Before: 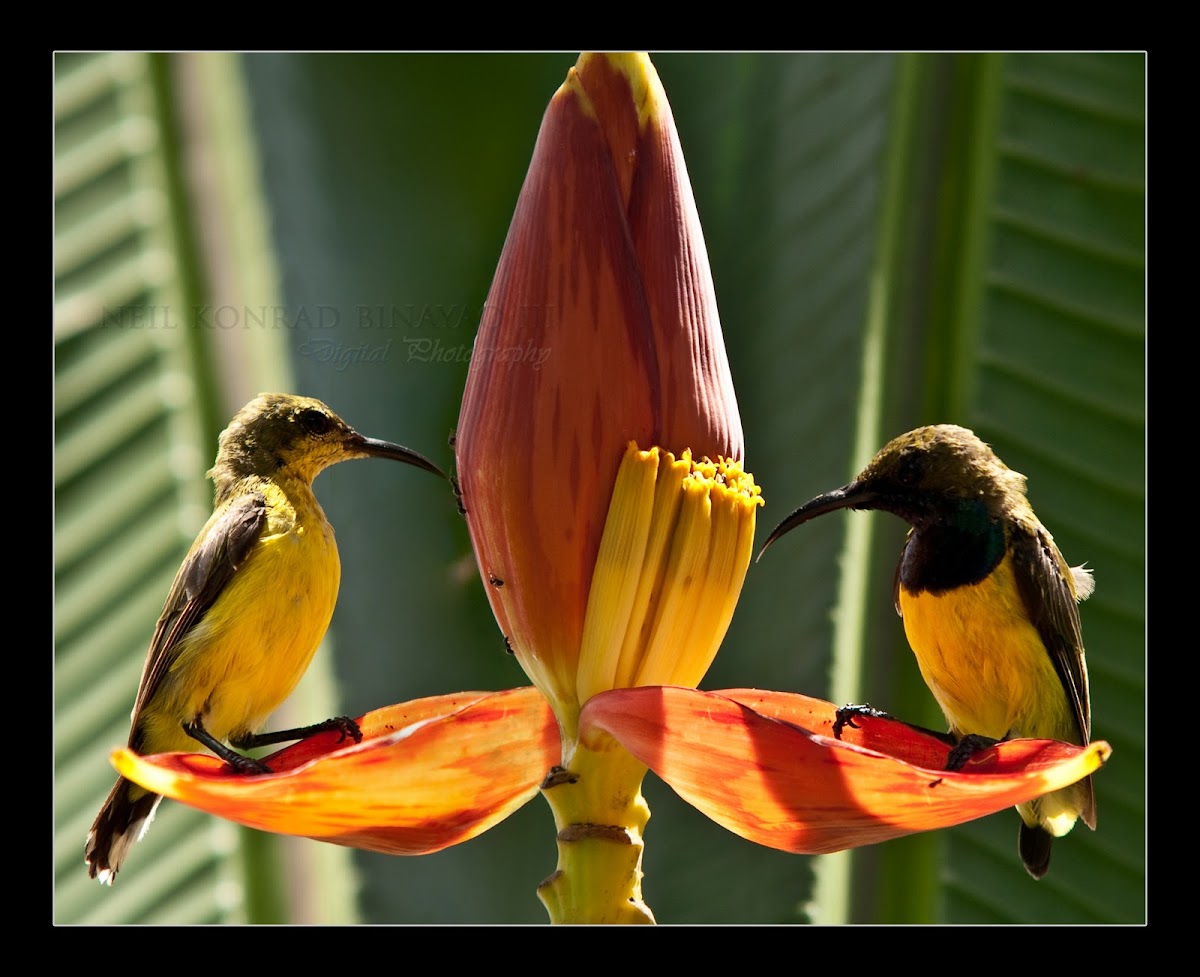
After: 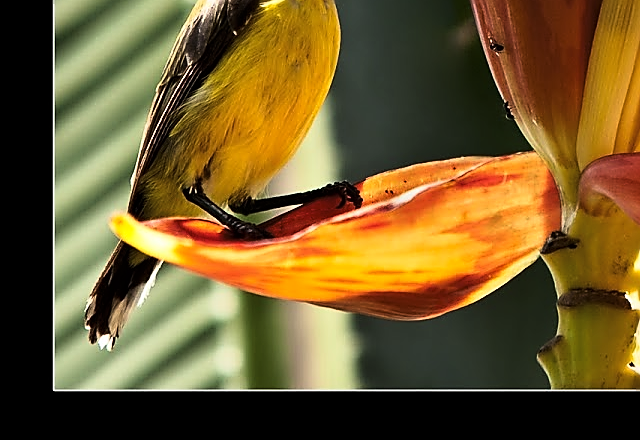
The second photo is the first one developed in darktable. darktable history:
crop and rotate: top 54.778%, right 46.61%, bottom 0.159%
sharpen: radius 1.4, amount 1.25, threshold 0.7
tone curve: curves: ch0 [(0, 0) (0.042, 0.01) (0.223, 0.123) (0.59, 0.574) (0.802, 0.868) (1, 1)], color space Lab, linked channels, preserve colors none
